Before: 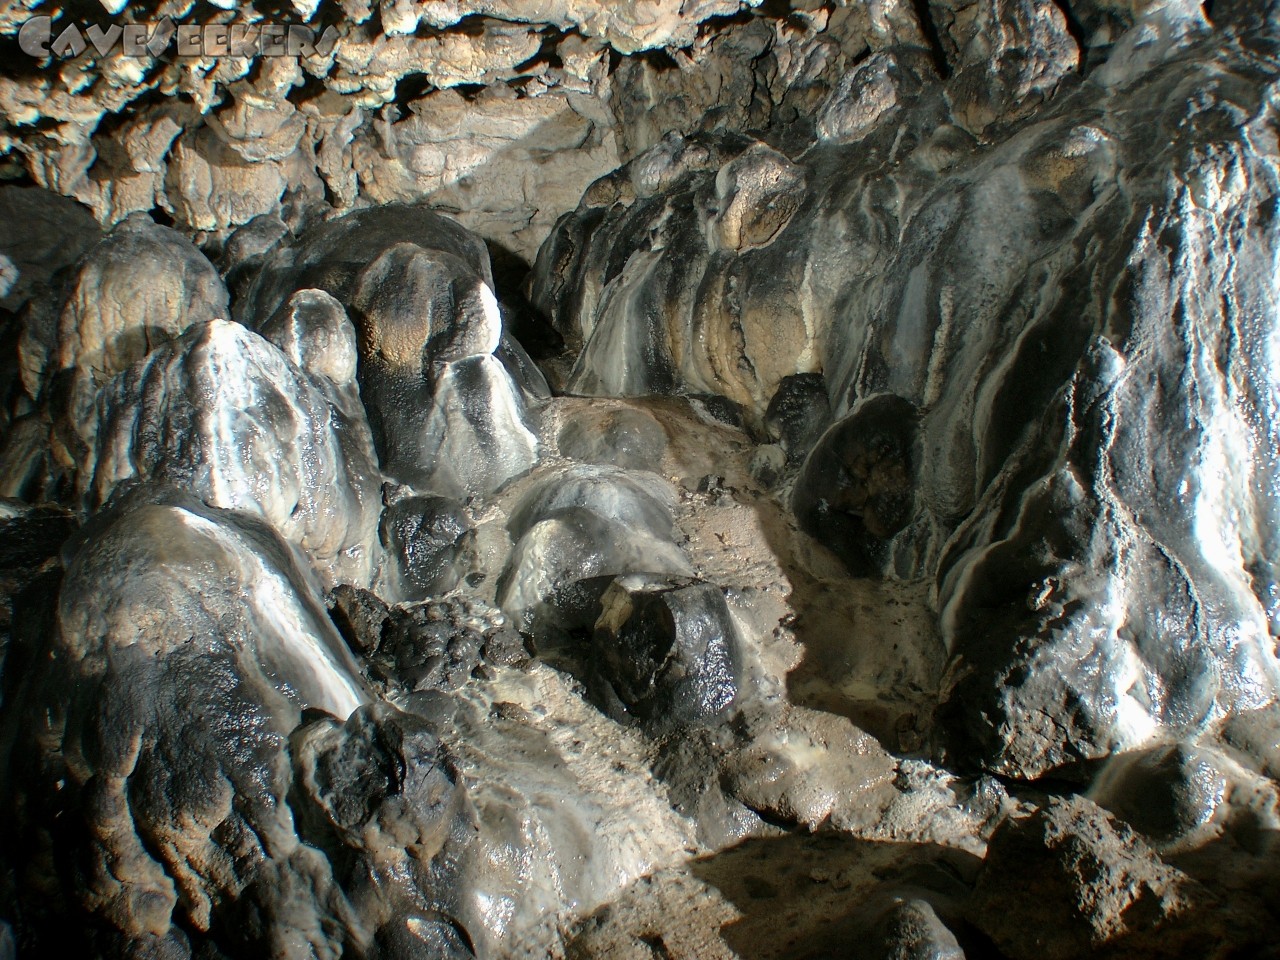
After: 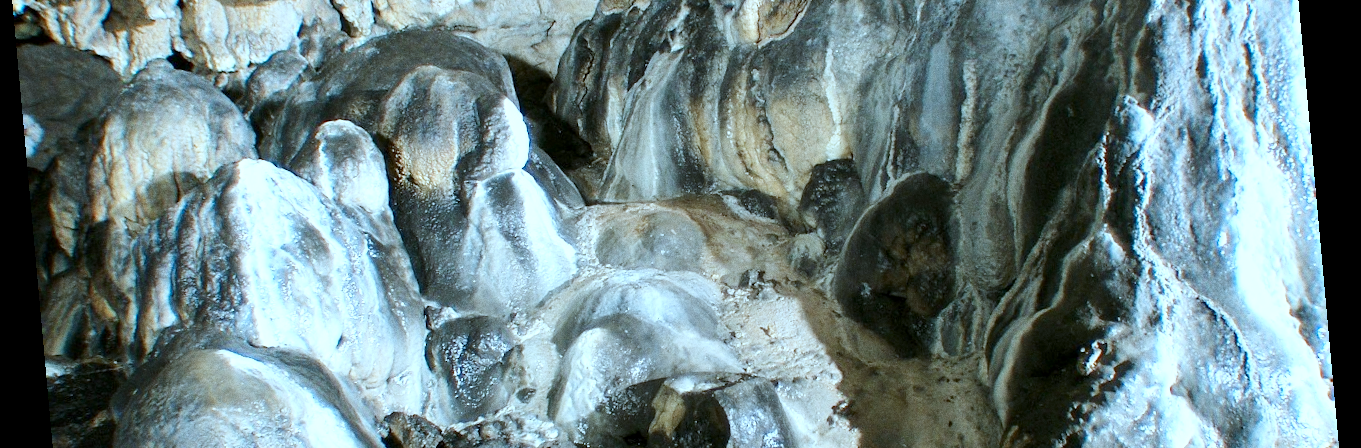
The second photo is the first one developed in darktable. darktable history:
exposure: black level correction 0.001, exposure 0.5 EV, compensate exposure bias true, compensate highlight preservation false
color correction: highlights a* -11.71, highlights b* -15.58
base curve: curves: ch0 [(0, 0) (0.204, 0.334) (0.55, 0.733) (1, 1)], preserve colors none
rotate and perspective: rotation -5.2°, automatic cropping off
crop and rotate: top 23.84%, bottom 34.294%
white balance: red 0.974, blue 1.044
grain: coarseness 0.09 ISO
color contrast: green-magenta contrast 0.8, blue-yellow contrast 1.1, unbound 0
